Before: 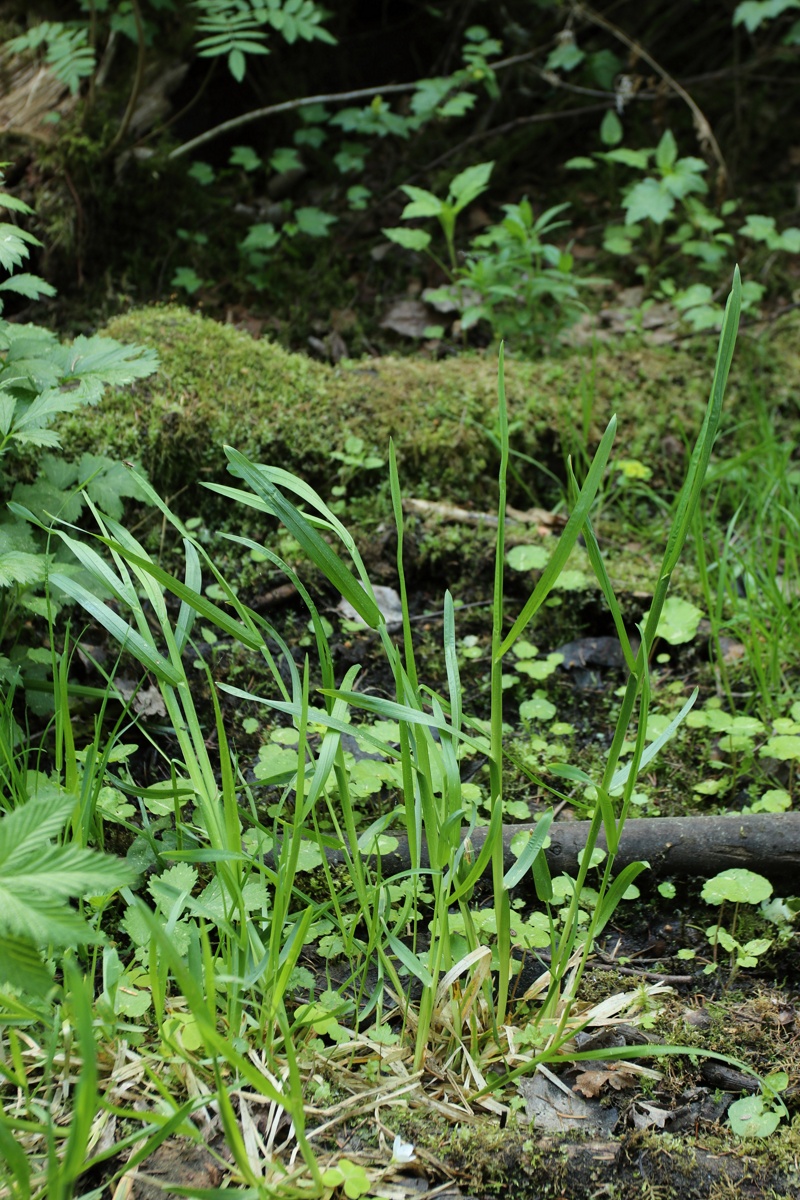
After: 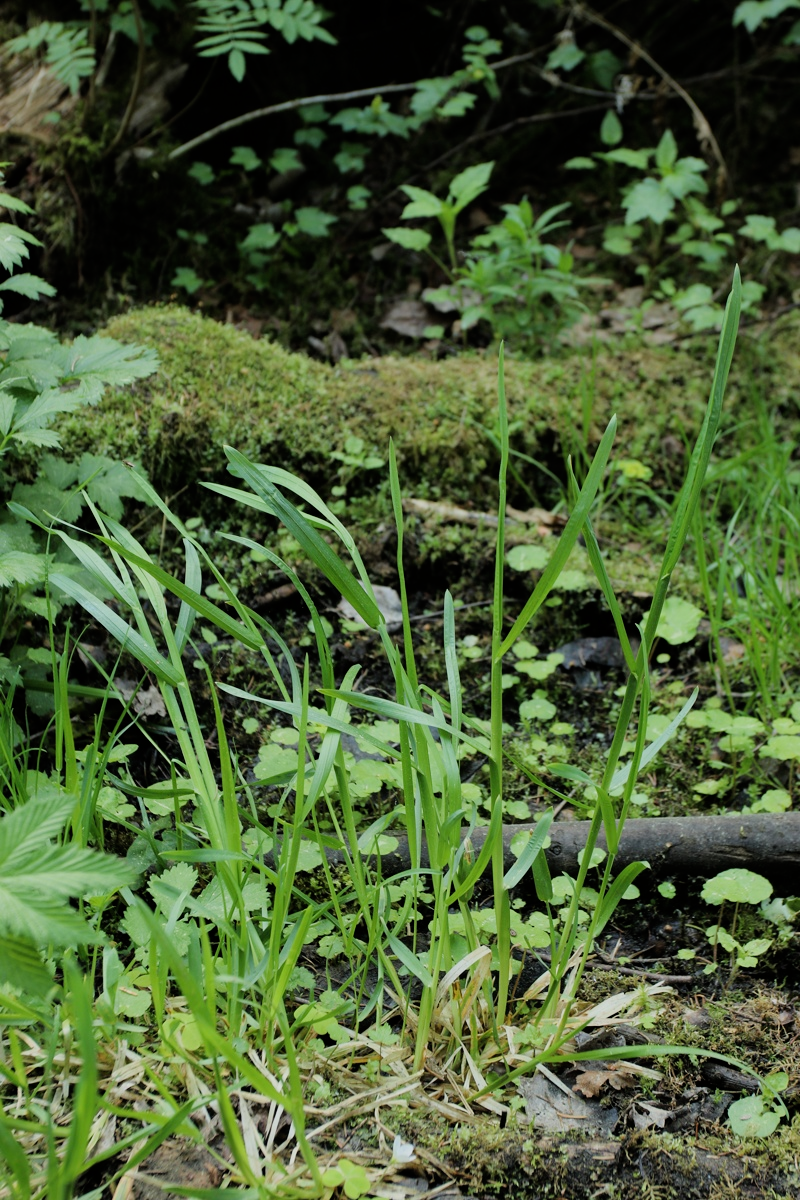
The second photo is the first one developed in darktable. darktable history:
filmic rgb: black relative exposure -8.02 EV, white relative exposure 3.81 EV, hardness 4.34, preserve chrominance max RGB
exposure: compensate highlight preservation false
